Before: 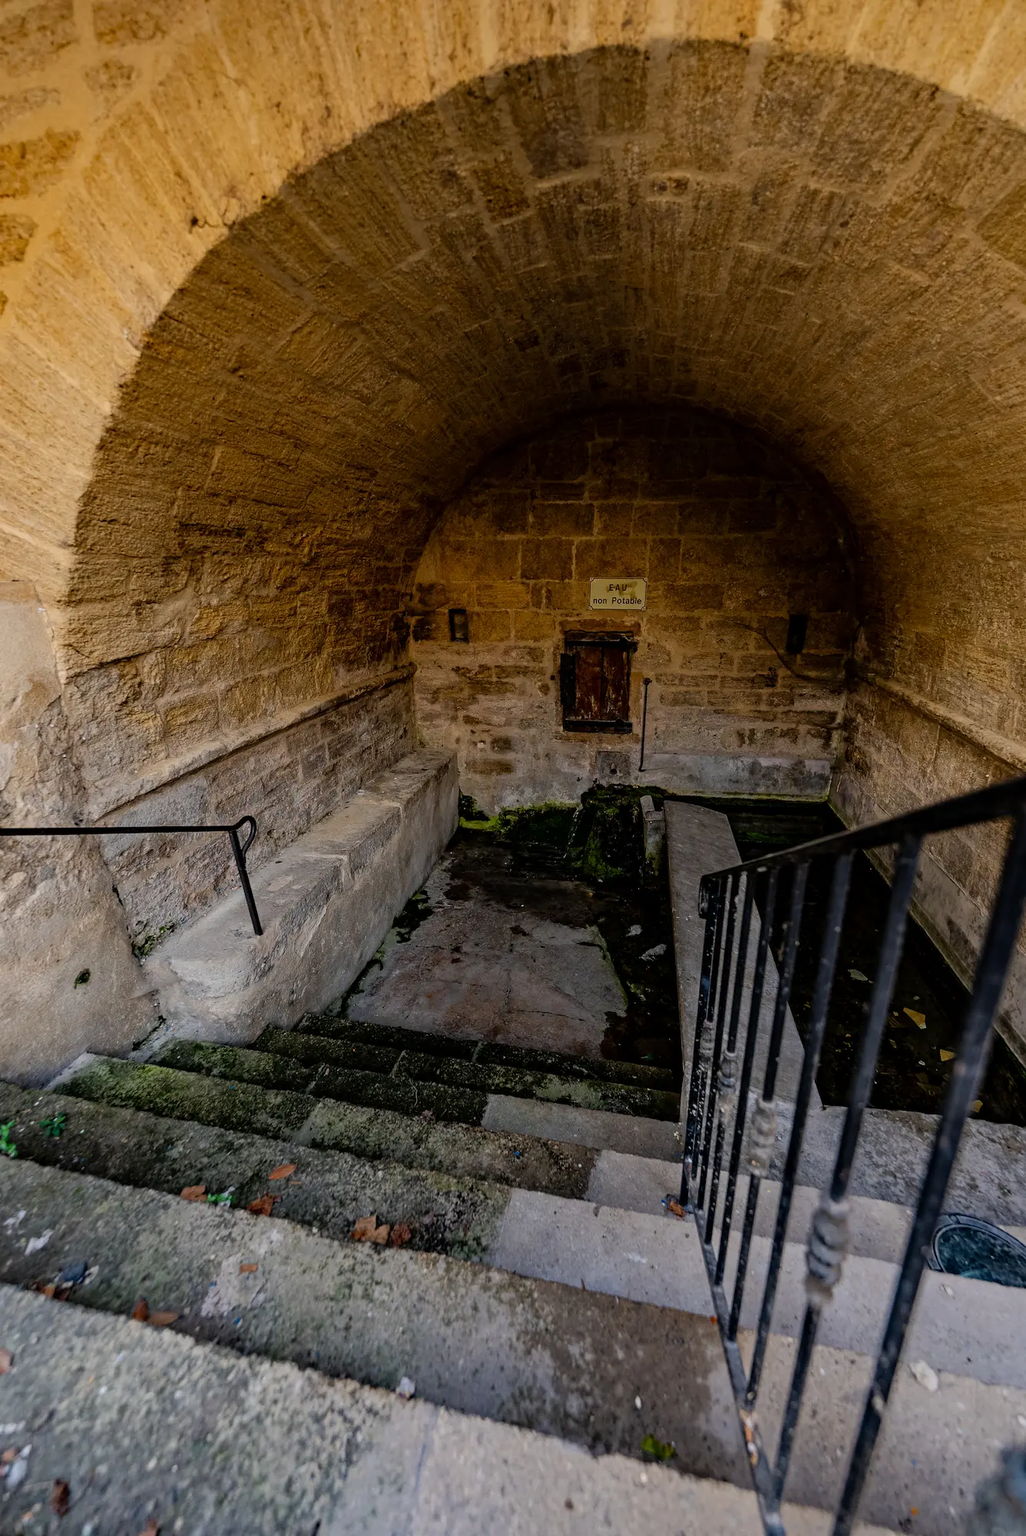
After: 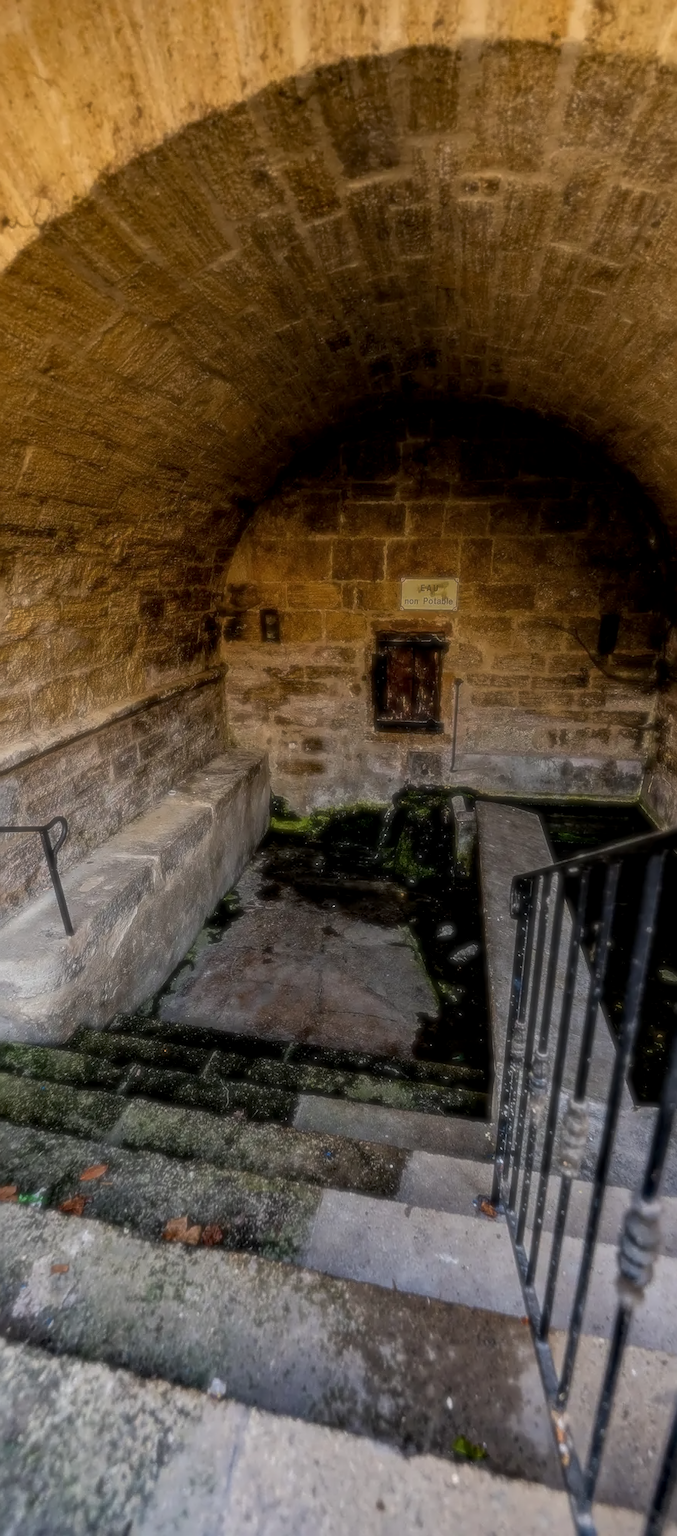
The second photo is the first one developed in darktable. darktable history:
sharpen: radius 2.584, amount 0.688
local contrast: detail 130%
crop and rotate: left 18.442%, right 15.508%
soften: size 8.67%, mix 49%
white balance: red 1, blue 1
